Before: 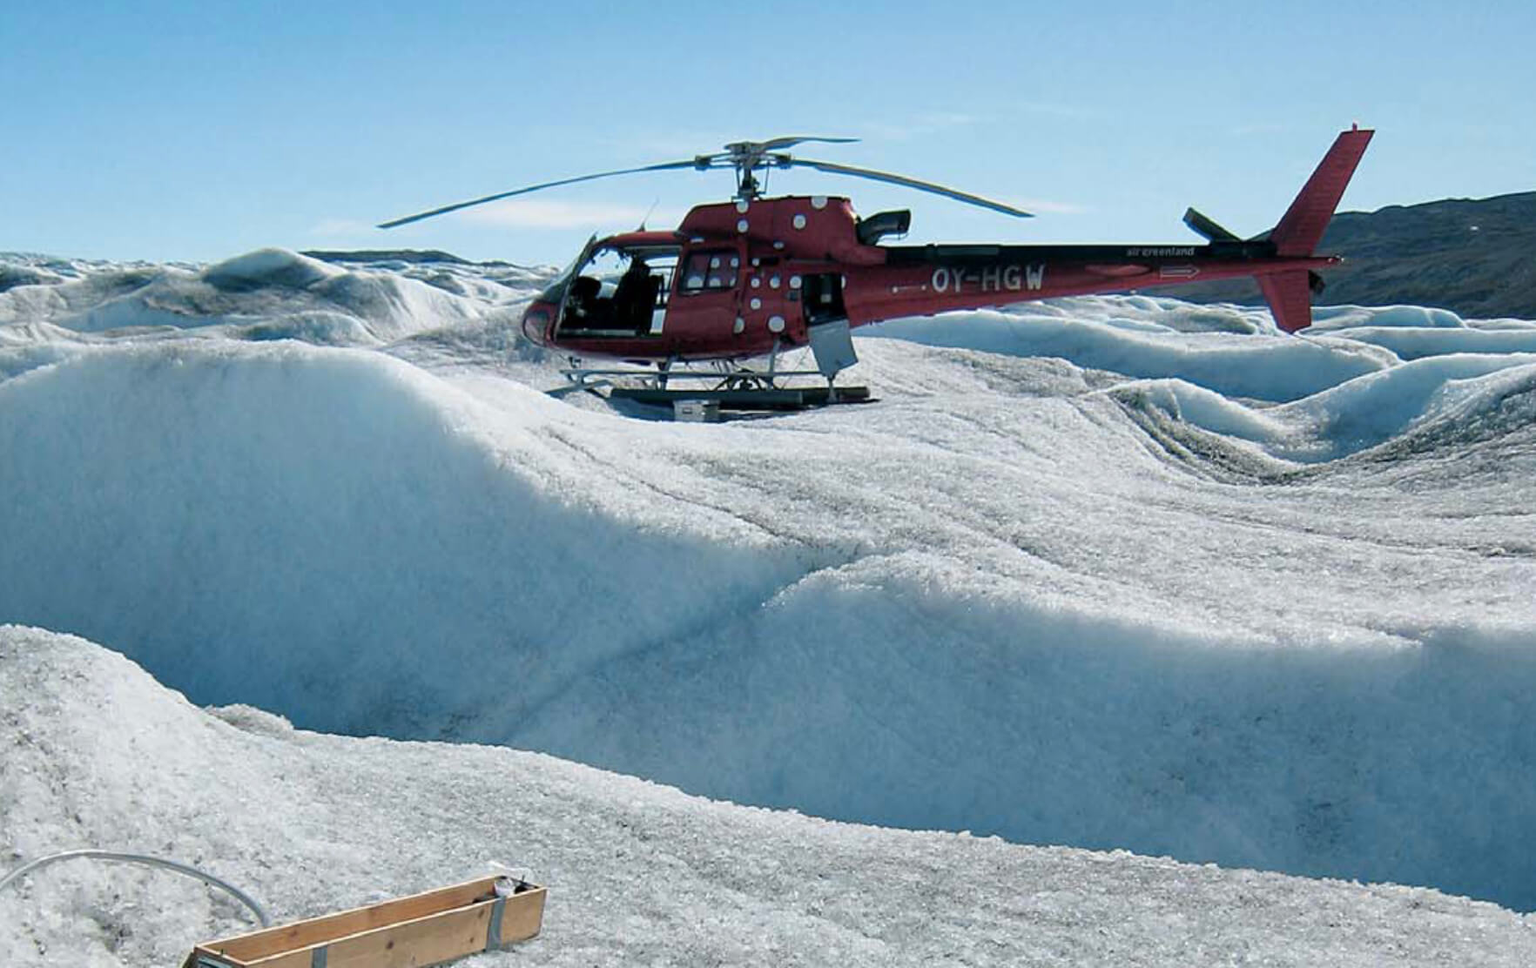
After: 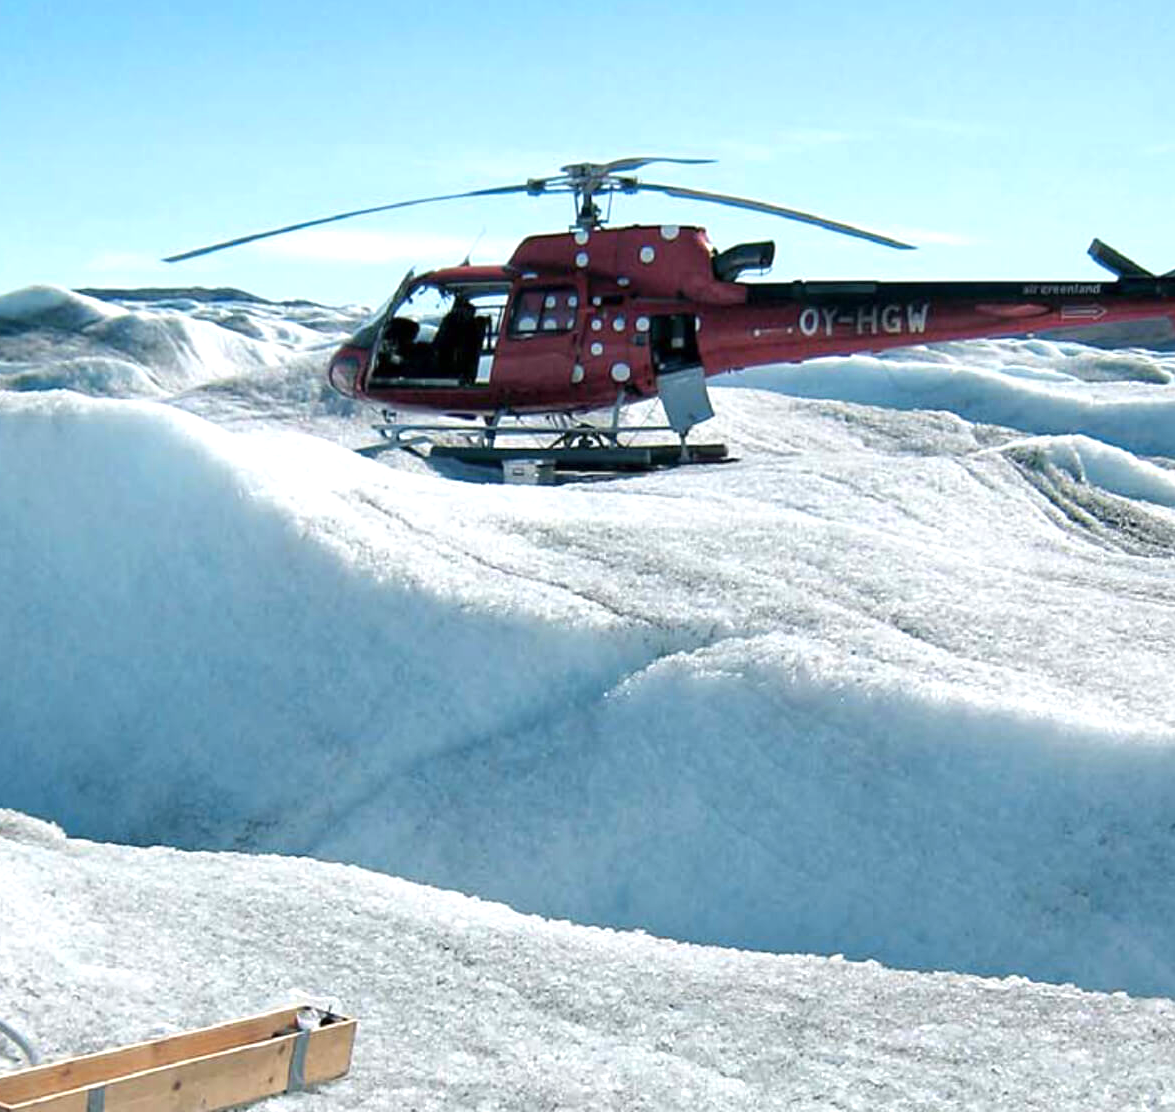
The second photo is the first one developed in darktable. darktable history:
exposure: exposure 0.564 EV, compensate highlight preservation false
crop: left 15.419%, right 17.914%
